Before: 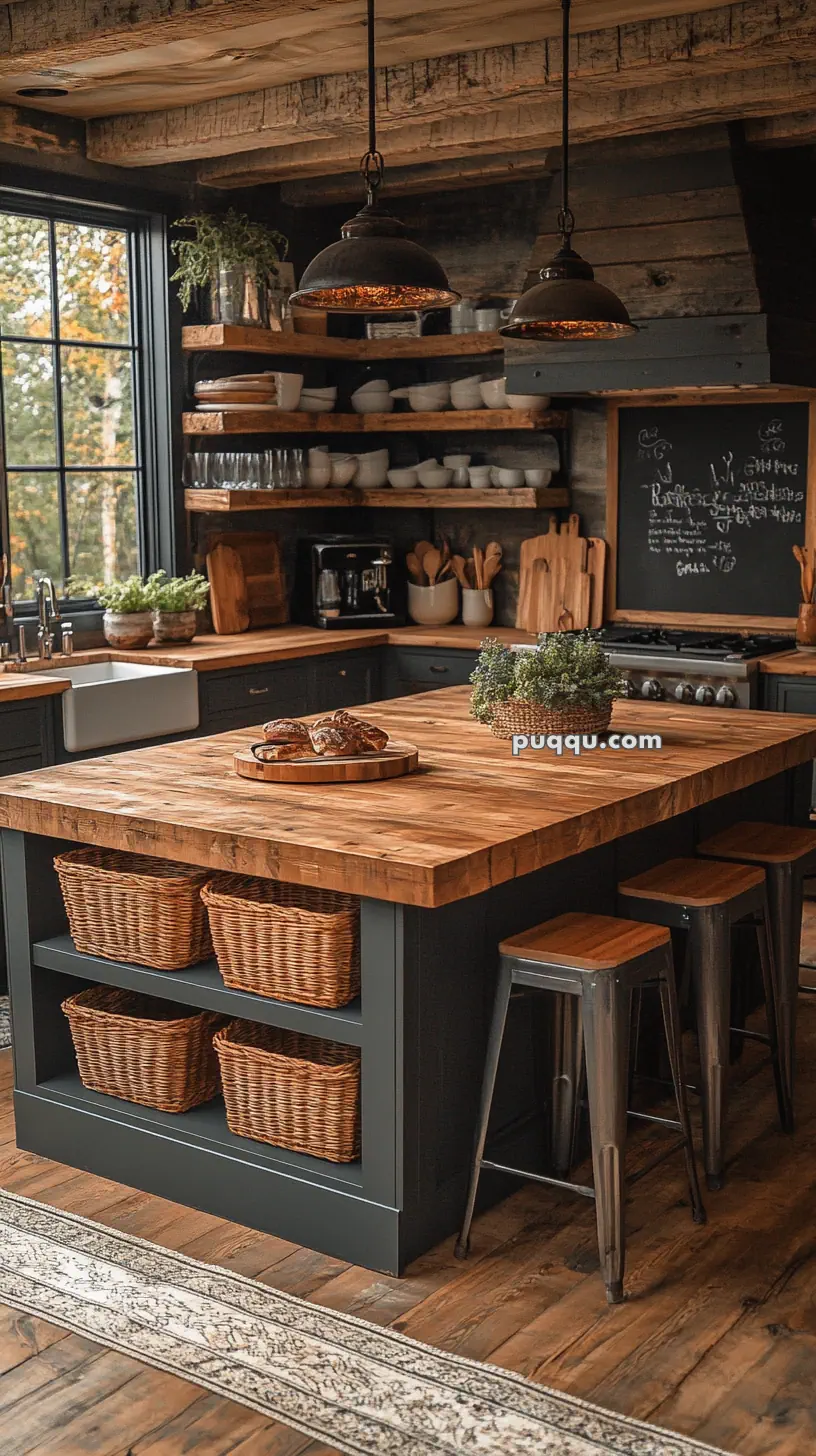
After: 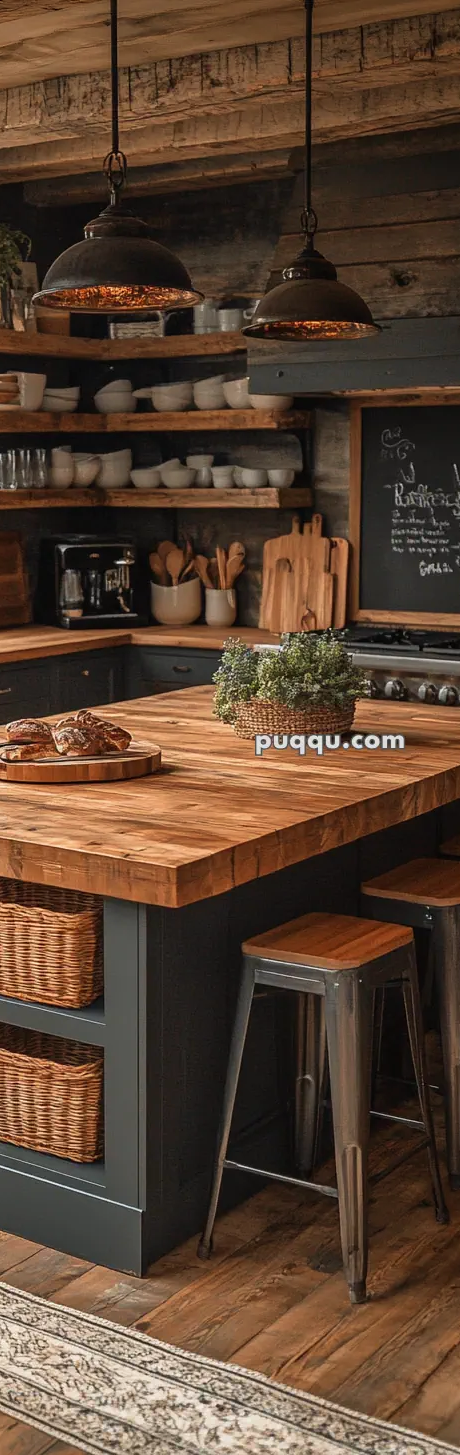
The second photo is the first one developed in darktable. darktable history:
crop: left 31.514%, top 0.023%, right 12.004%
velvia: strength 10.32%
